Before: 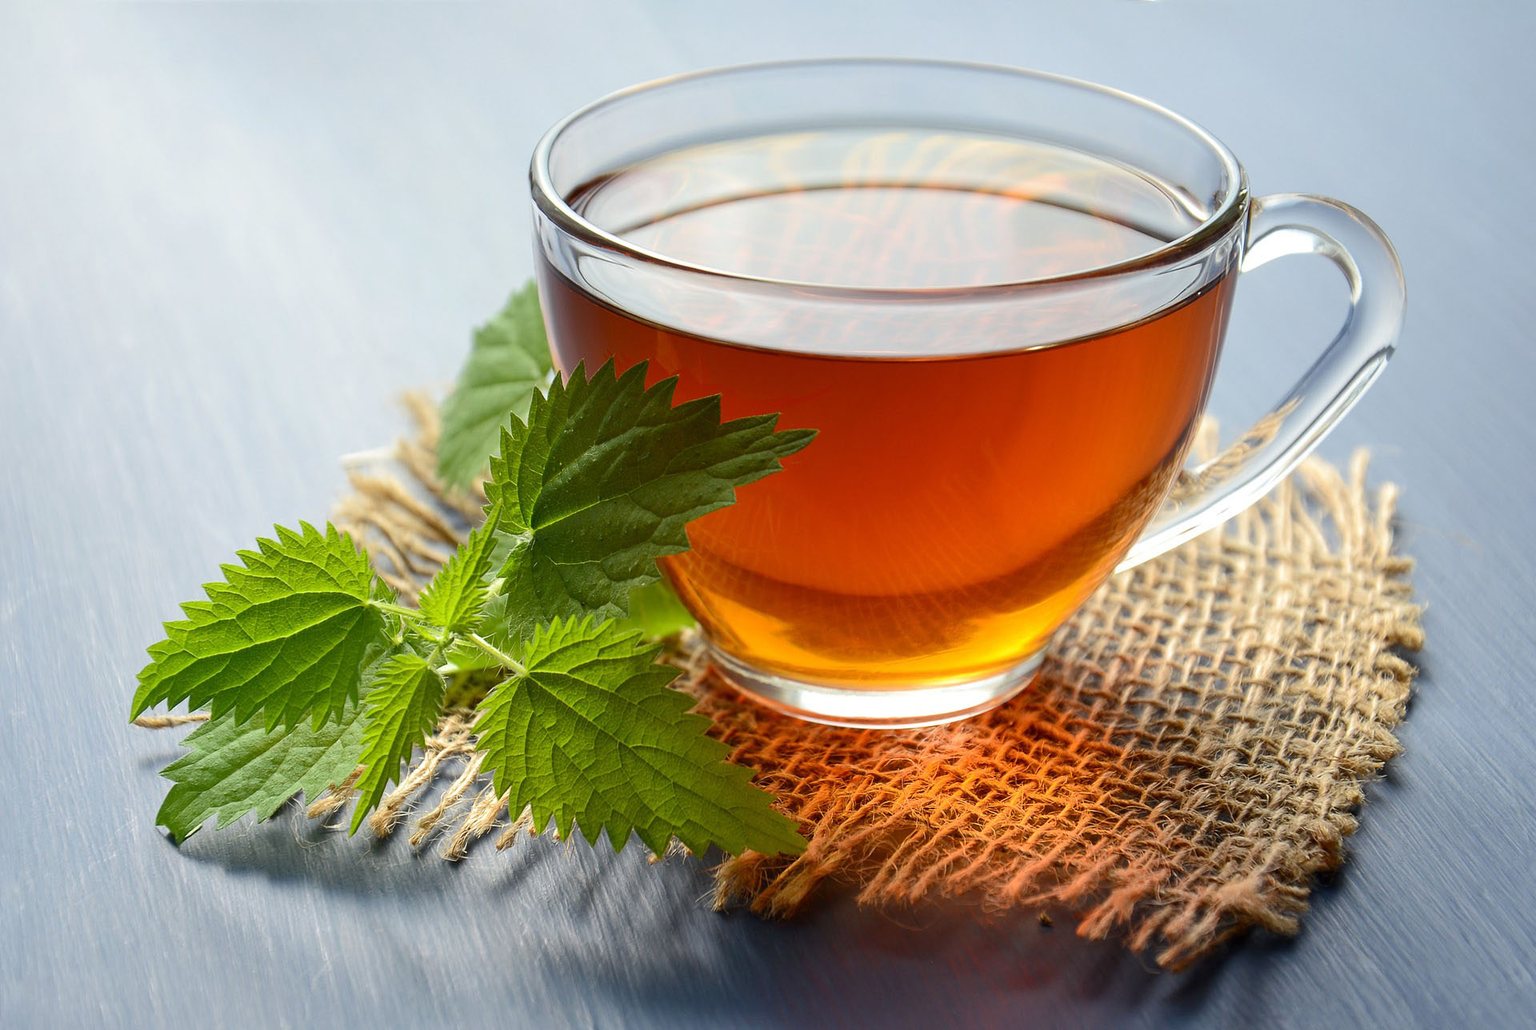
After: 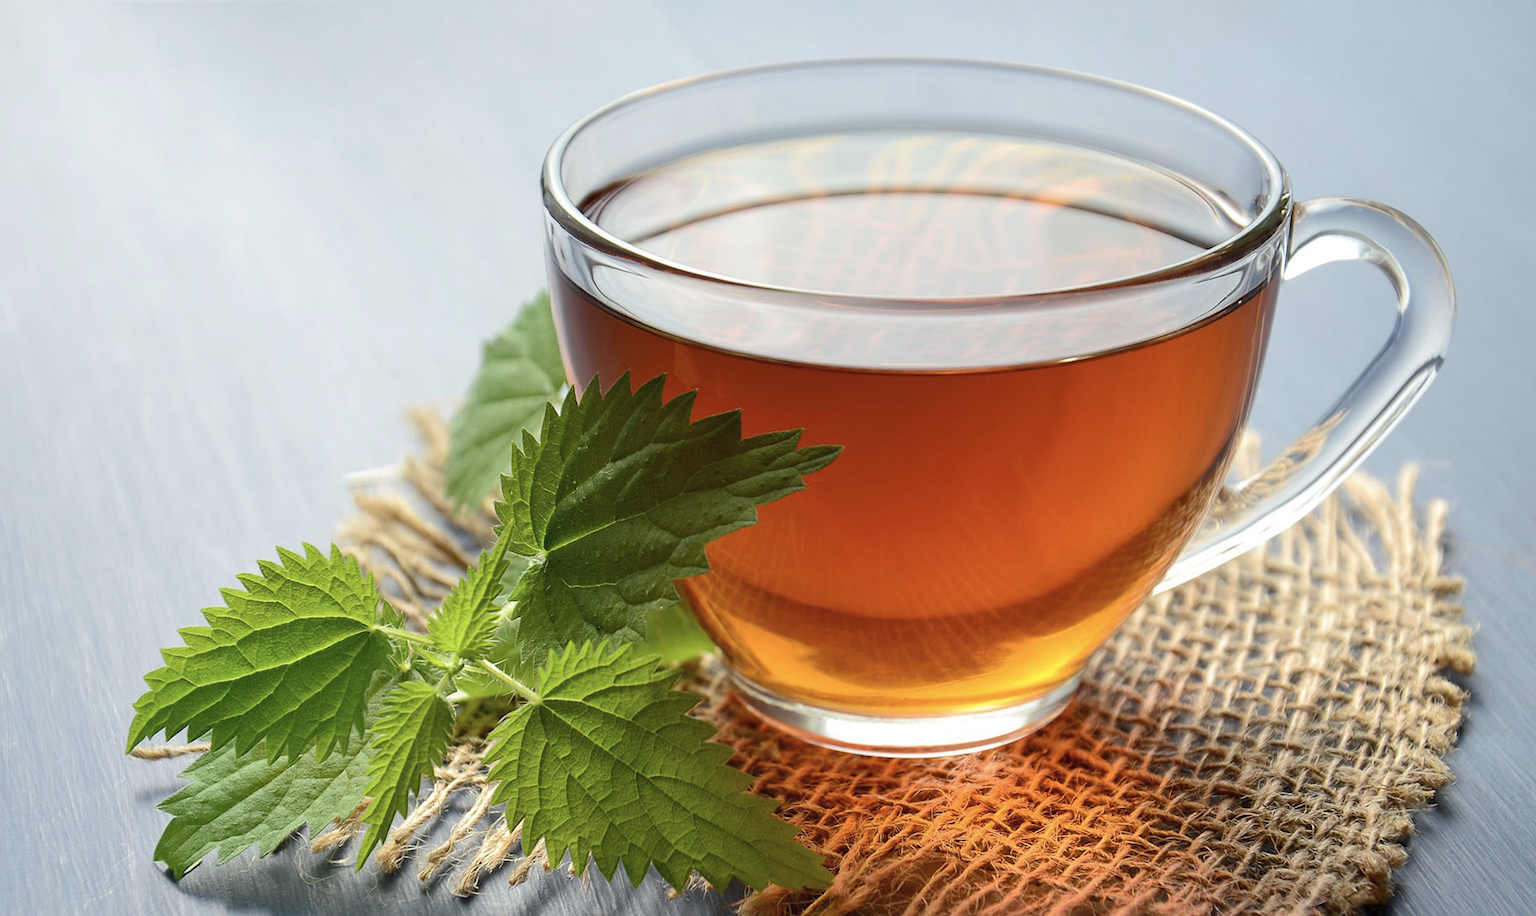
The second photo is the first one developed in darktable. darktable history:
contrast brightness saturation: saturation -0.174
crop and rotate: angle 0.191°, left 0.382%, right 3.236%, bottom 14.318%
